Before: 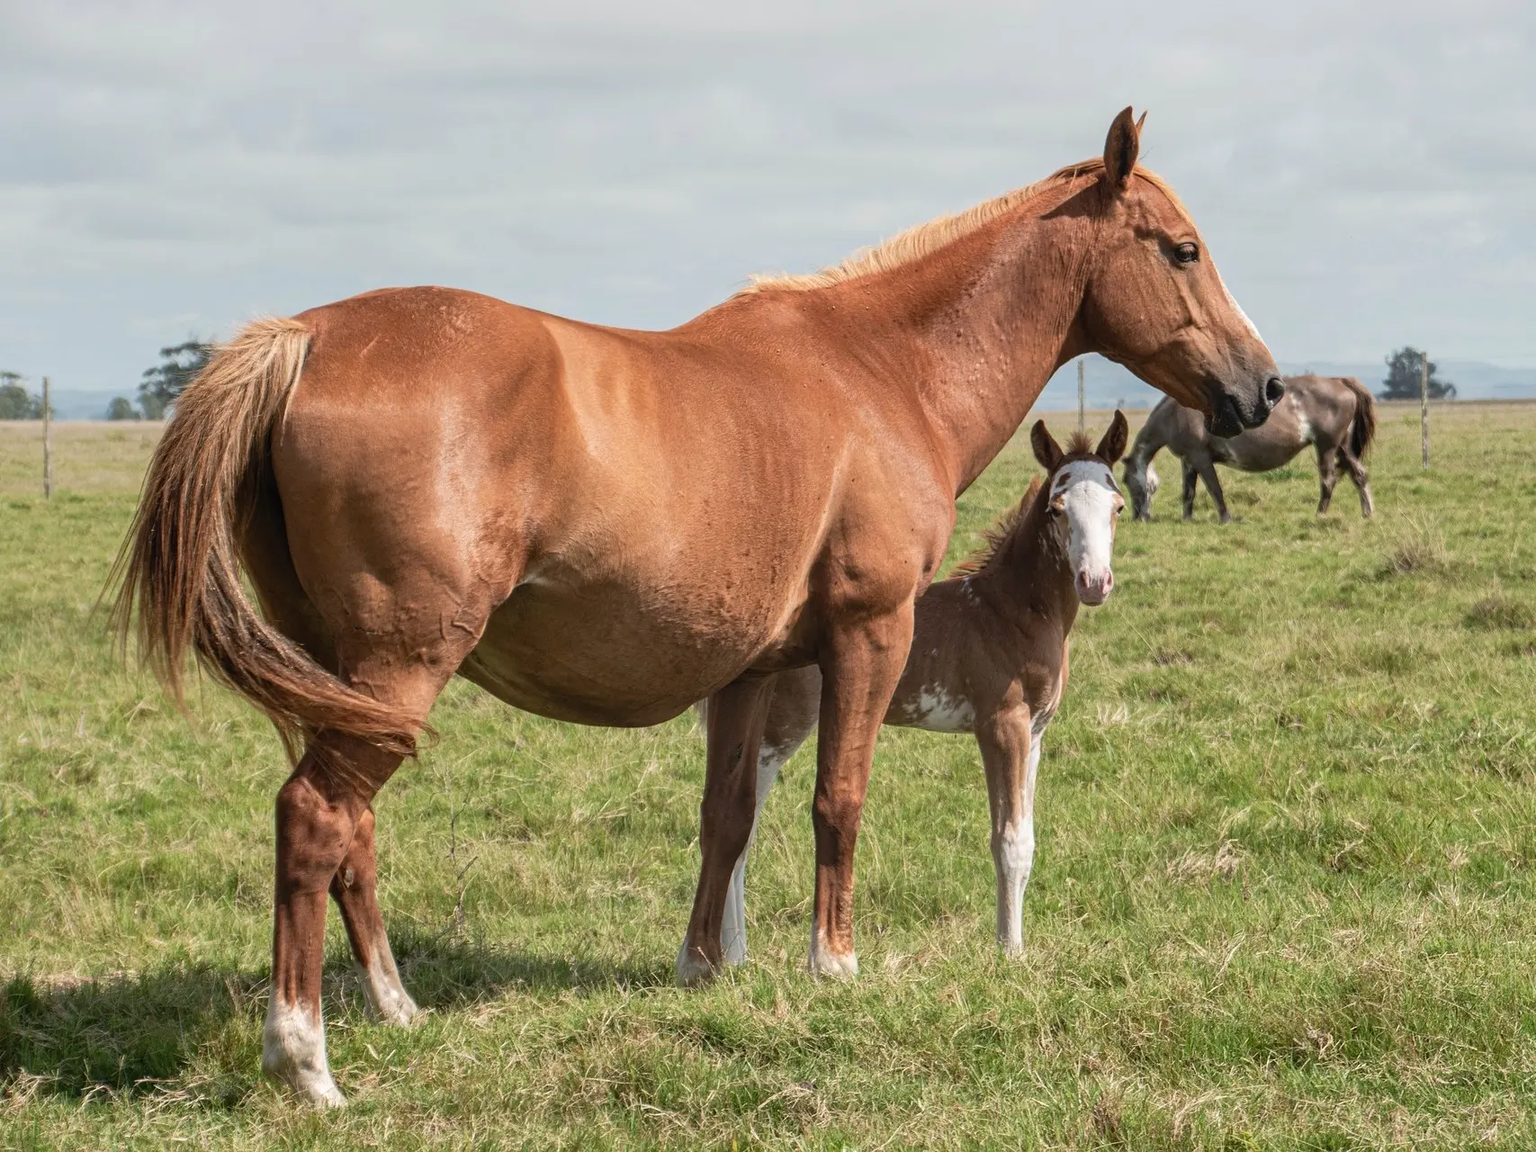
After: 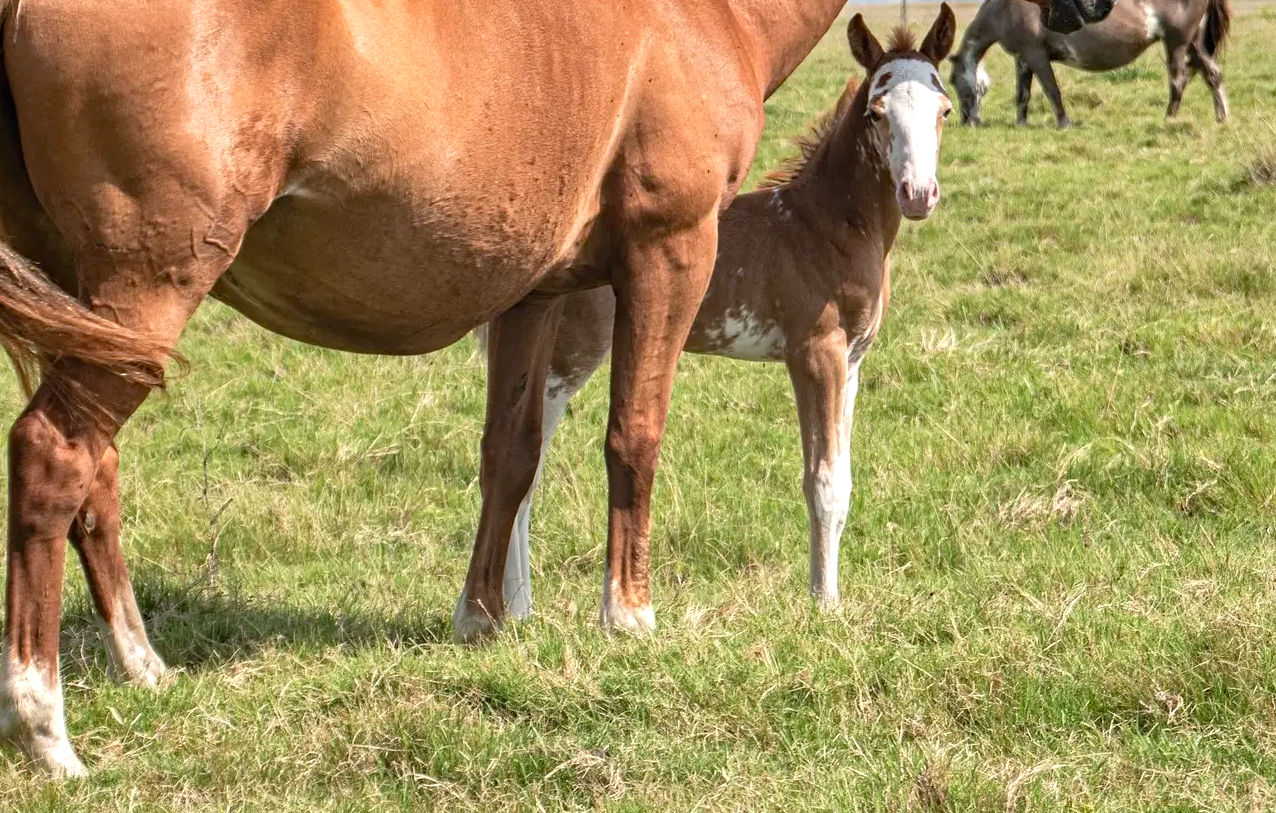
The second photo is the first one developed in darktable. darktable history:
exposure: black level correction 0.001, exposure 0.499 EV, compensate exposure bias true, compensate highlight preservation false
haze removal: adaptive false
crop and rotate: left 17.47%, top 35.426%, right 7.772%, bottom 0.981%
